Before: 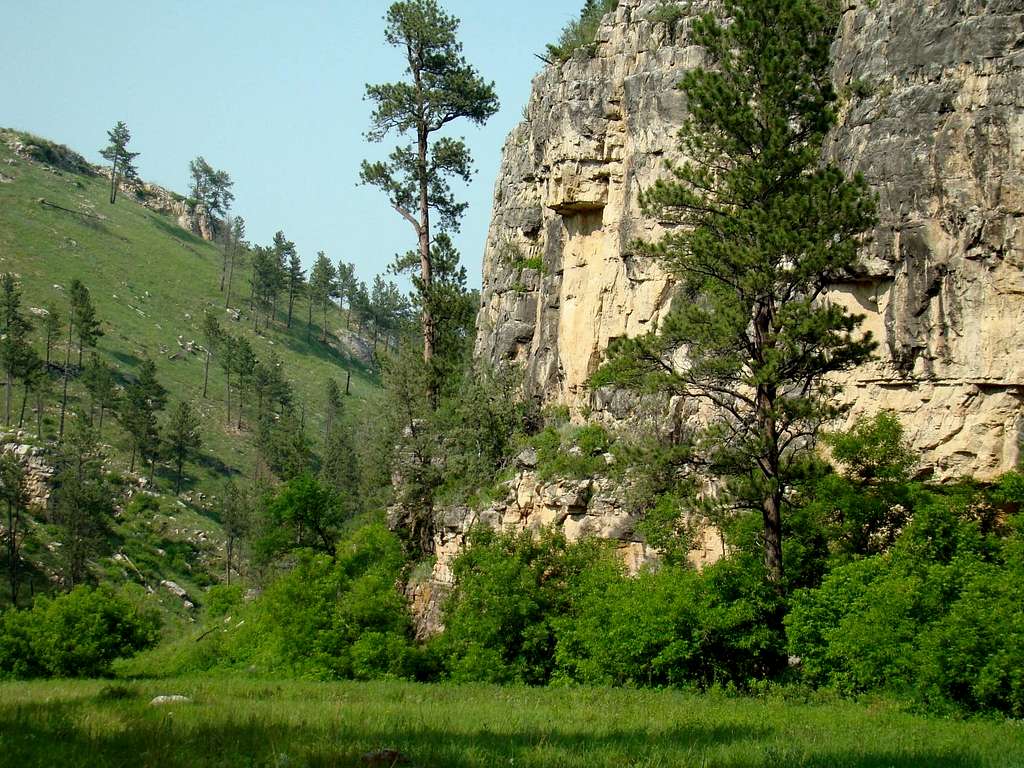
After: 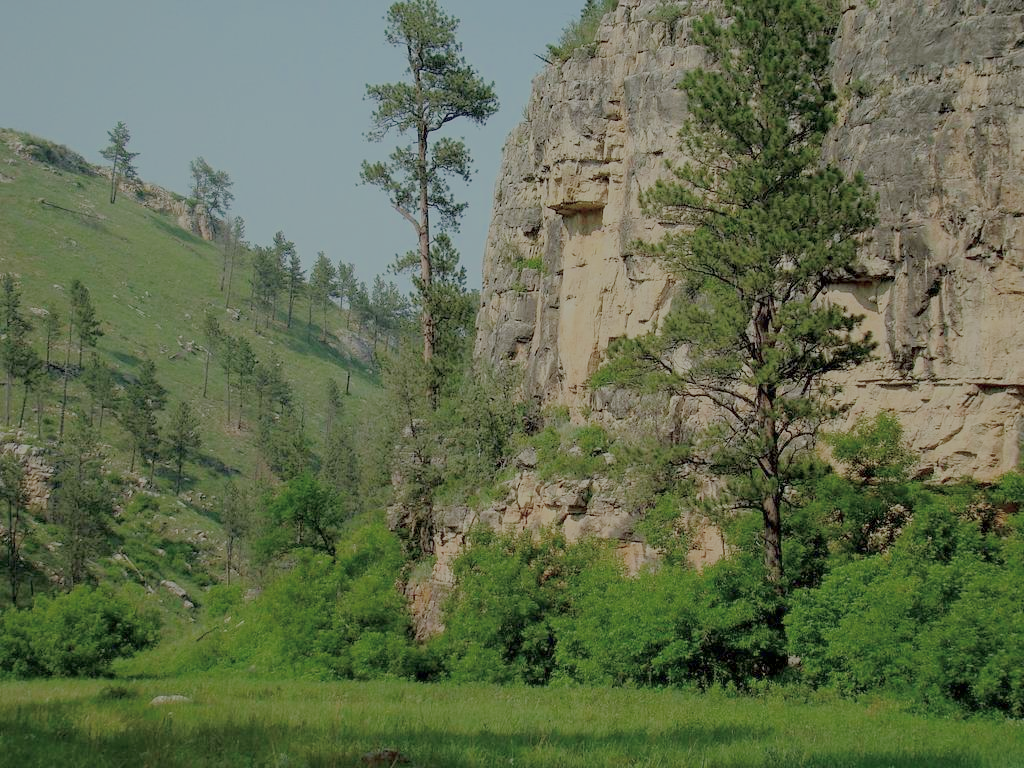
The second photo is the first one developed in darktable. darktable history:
filmic rgb: black relative exposure -13.9 EV, white relative exposure 7.96 EV, hardness 3.75, latitude 49.31%, contrast 0.511
